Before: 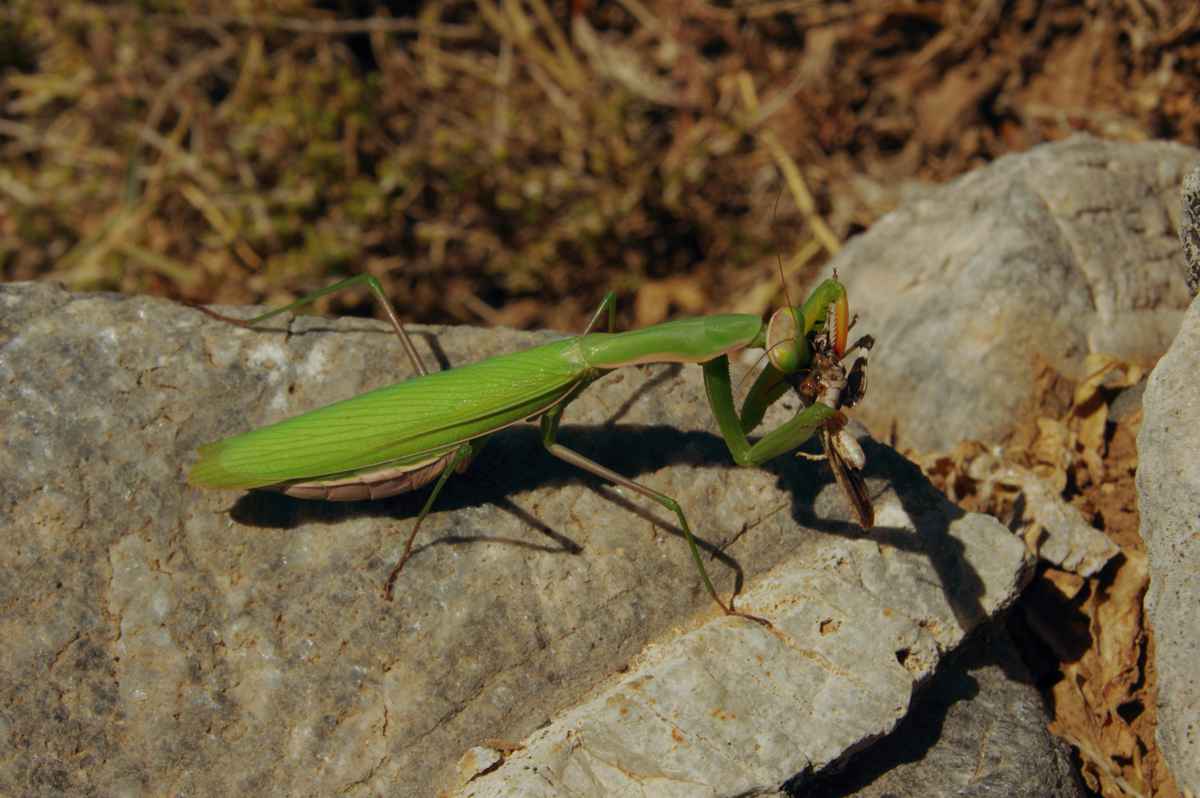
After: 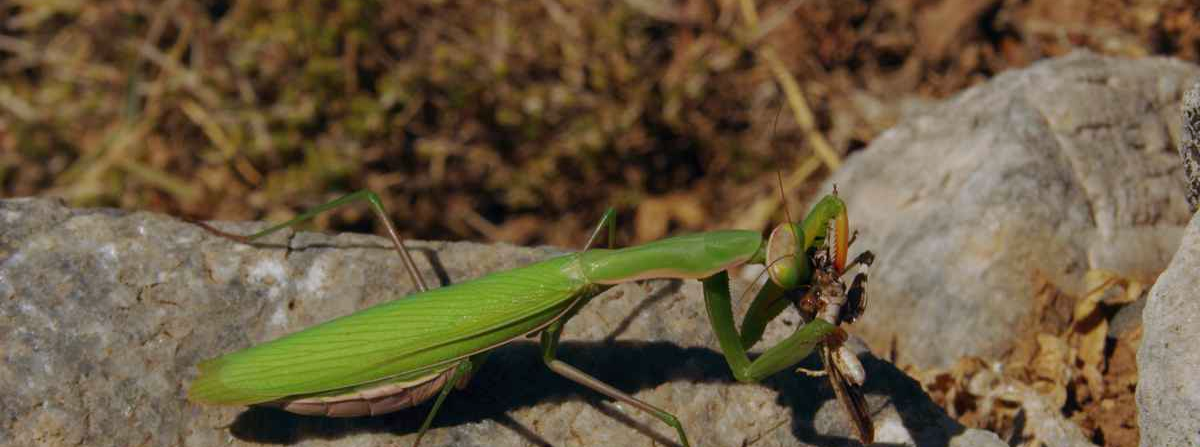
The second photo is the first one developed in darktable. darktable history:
crop and rotate: top 10.605%, bottom 33.274%
white balance: red 1.004, blue 1.096
